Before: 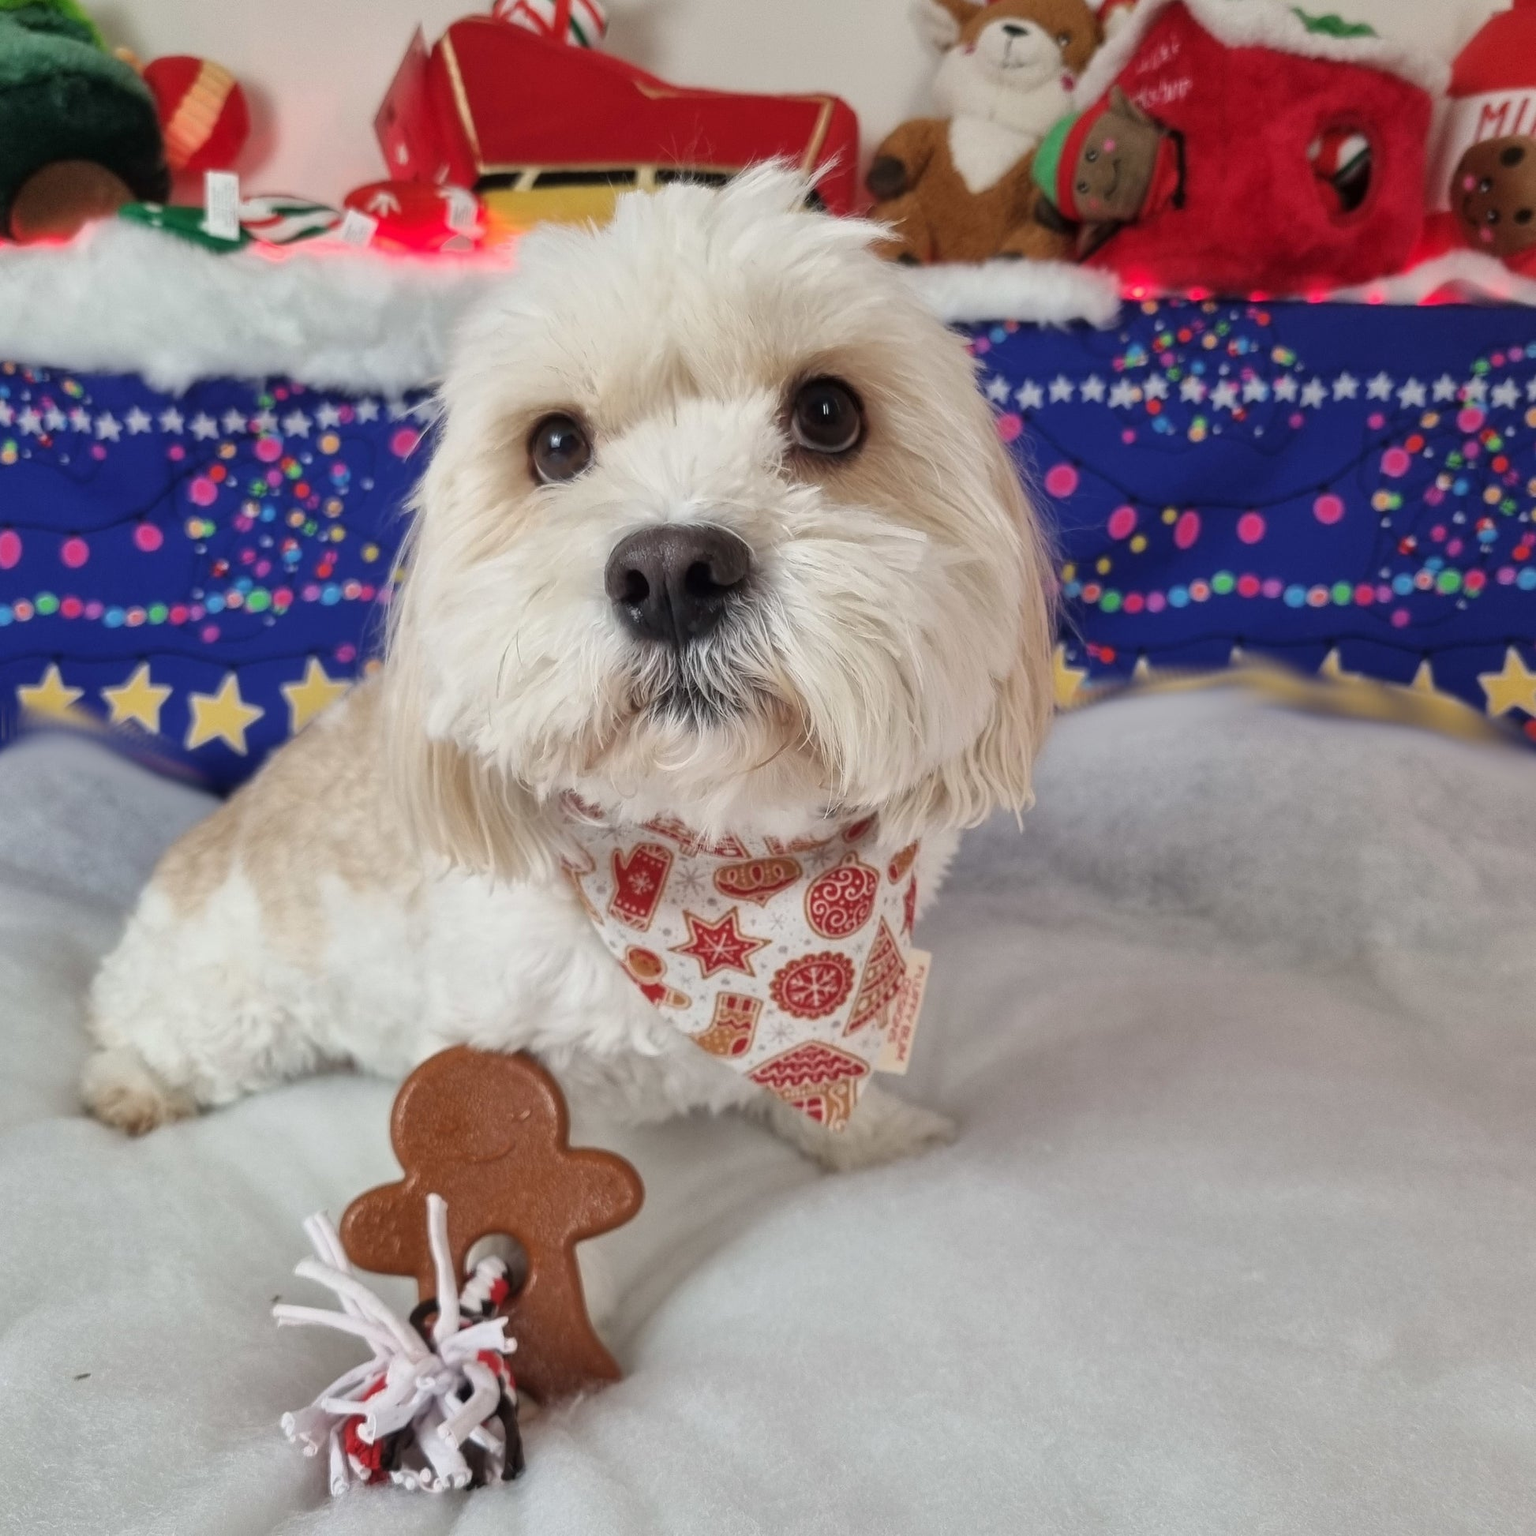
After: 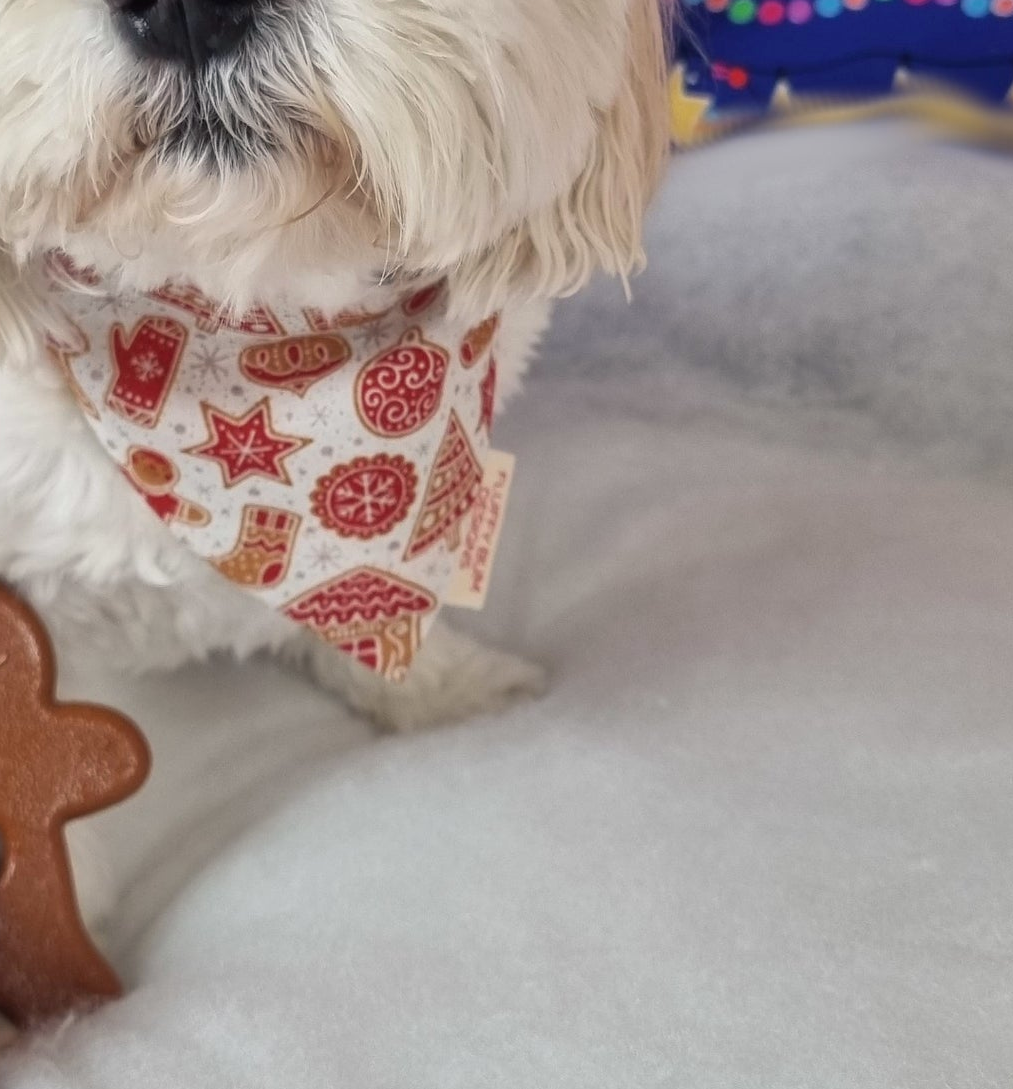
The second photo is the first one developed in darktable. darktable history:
crop: left 34.178%, top 38.67%, right 13.763%, bottom 5.331%
color balance rgb: shadows lift › chroma 2.036%, shadows lift › hue 246.99°, perceptual saturation grading › global saturation 0.693%, global vibrance 15.566%
